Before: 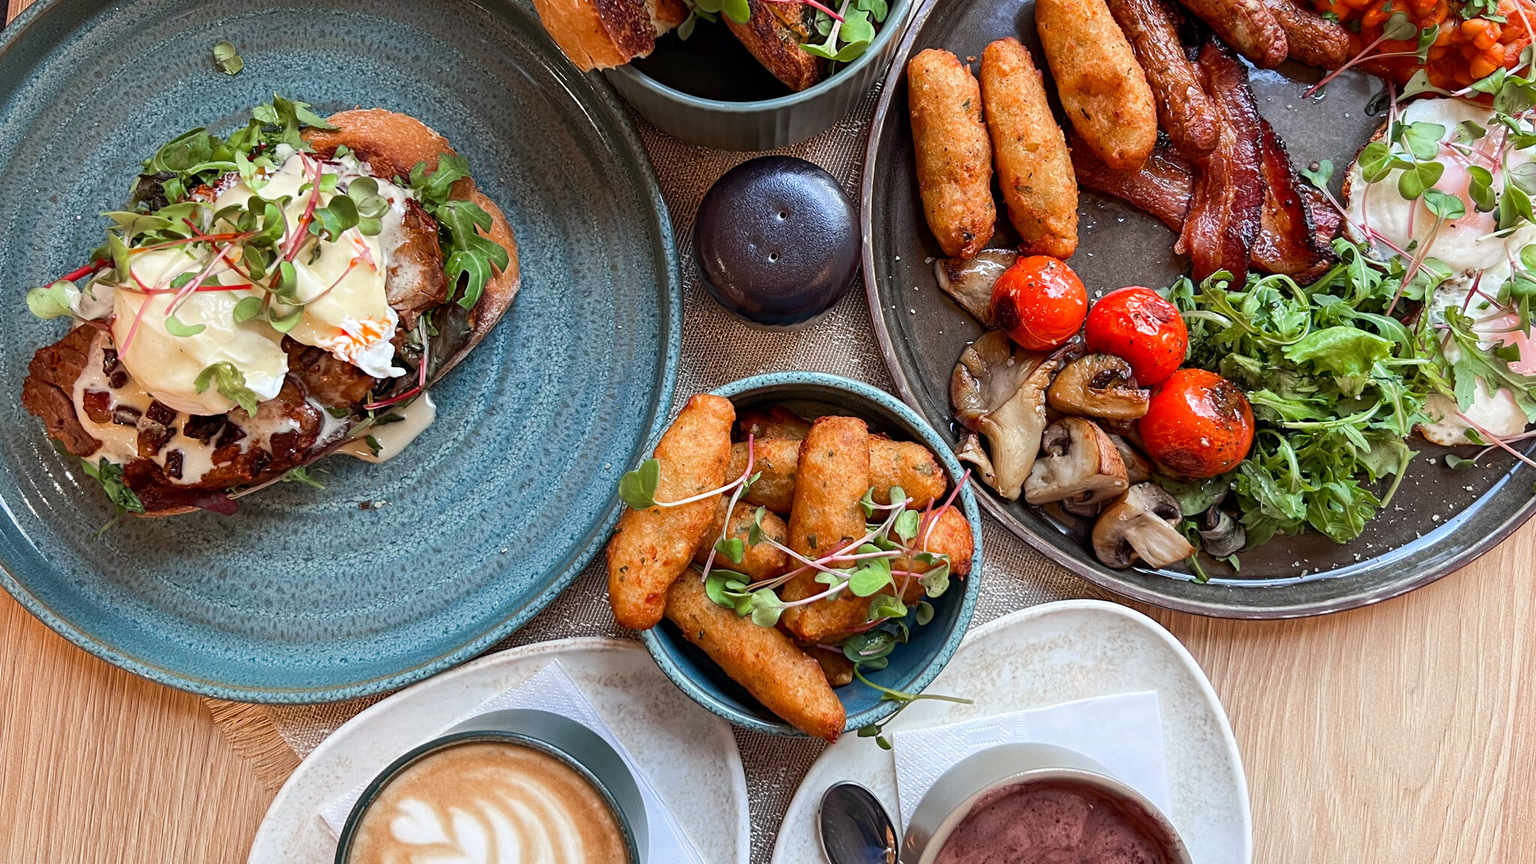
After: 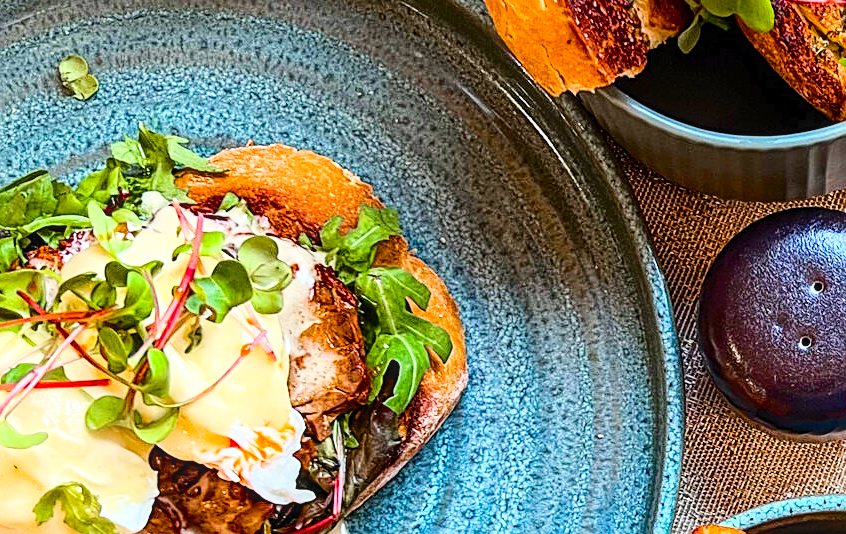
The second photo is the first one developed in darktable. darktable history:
sharpen: on, module defaults
exposure: exposure 0.021 EV, compensate highlight preservation false
local contrast: on, module defaults
crop and rotate: left 11.035%, top 0.061%, right 47.632%, bottom 53.576%
tone curve: curves: ch0 [(0, 0) (0.003, 0.015) (0.011, 0.019) (0.025, 0.027) (0.044, 0.041) (0.069, 0.055) (0.1, 0.079) (0.136, 0.099) (0.177, 0.149) (0.224, 0.216) (0.277, 0.292) (0.335, 0.383) (0.399, 0.474) (0.468, 0.556) (0.543, 0.632) (0.623, 0.711) (0.709, 0.789) (0.801, 0.871) (0.898, 0.944) (1, 1)], color space Lab, independent channels, preserve colors none
color balance rgb: perceptual saturation grading › global saturation 20%, perceptual saturation grading › highlights 2.18%, perceptual saturation grading › shadows 50.026%, global vibrance 20%
contrast brightness saturation: contrast 0.203, brightness 0.165, saturation 0.22
